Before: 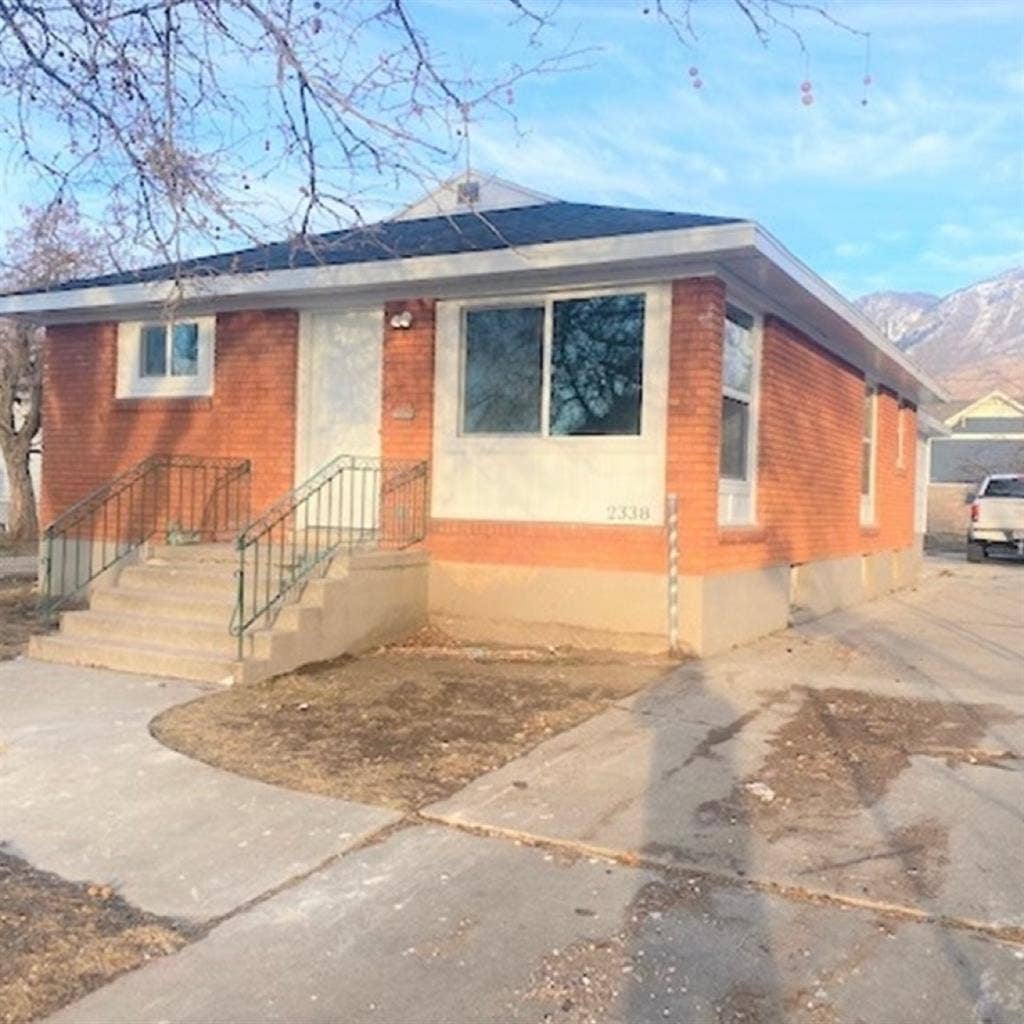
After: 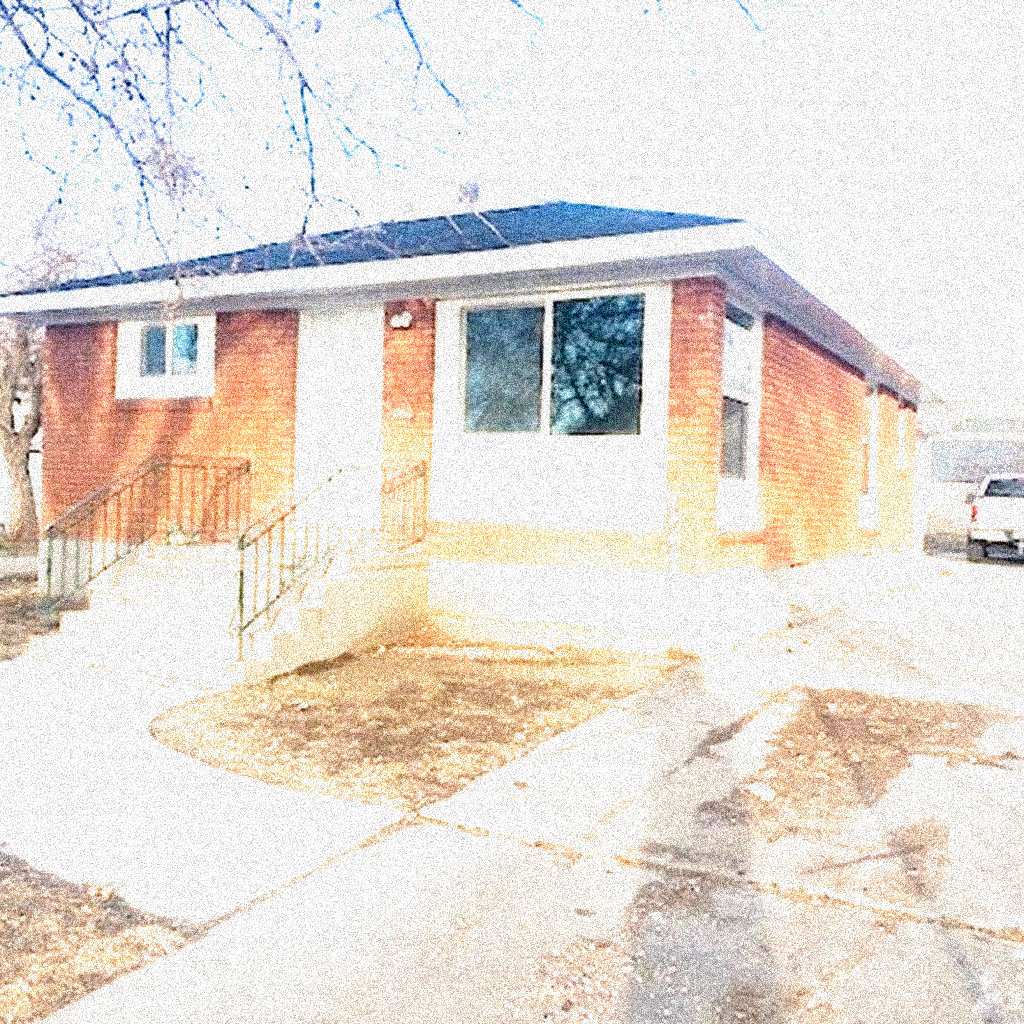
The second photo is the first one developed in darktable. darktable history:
filmic rgb: black relative exposure -8.7 EV, white relative exposure 2.7 EV, threshold 3 EV, target black luminance 0%, hardness 6.25, latitude 75%, contrast 1.325, highlights saturation mix -5%, preserve chrominance no, color science v5 (2021), iterations of high-quality reconstruction 0, enable highlight reconstruction true
grain: coarseness 3.75 ISO, strength 100%, mid-tones bias 0%
exposure: black level correction 0, exposure 1 EV, compensate exposure bias true, compensate highlight preservation false
